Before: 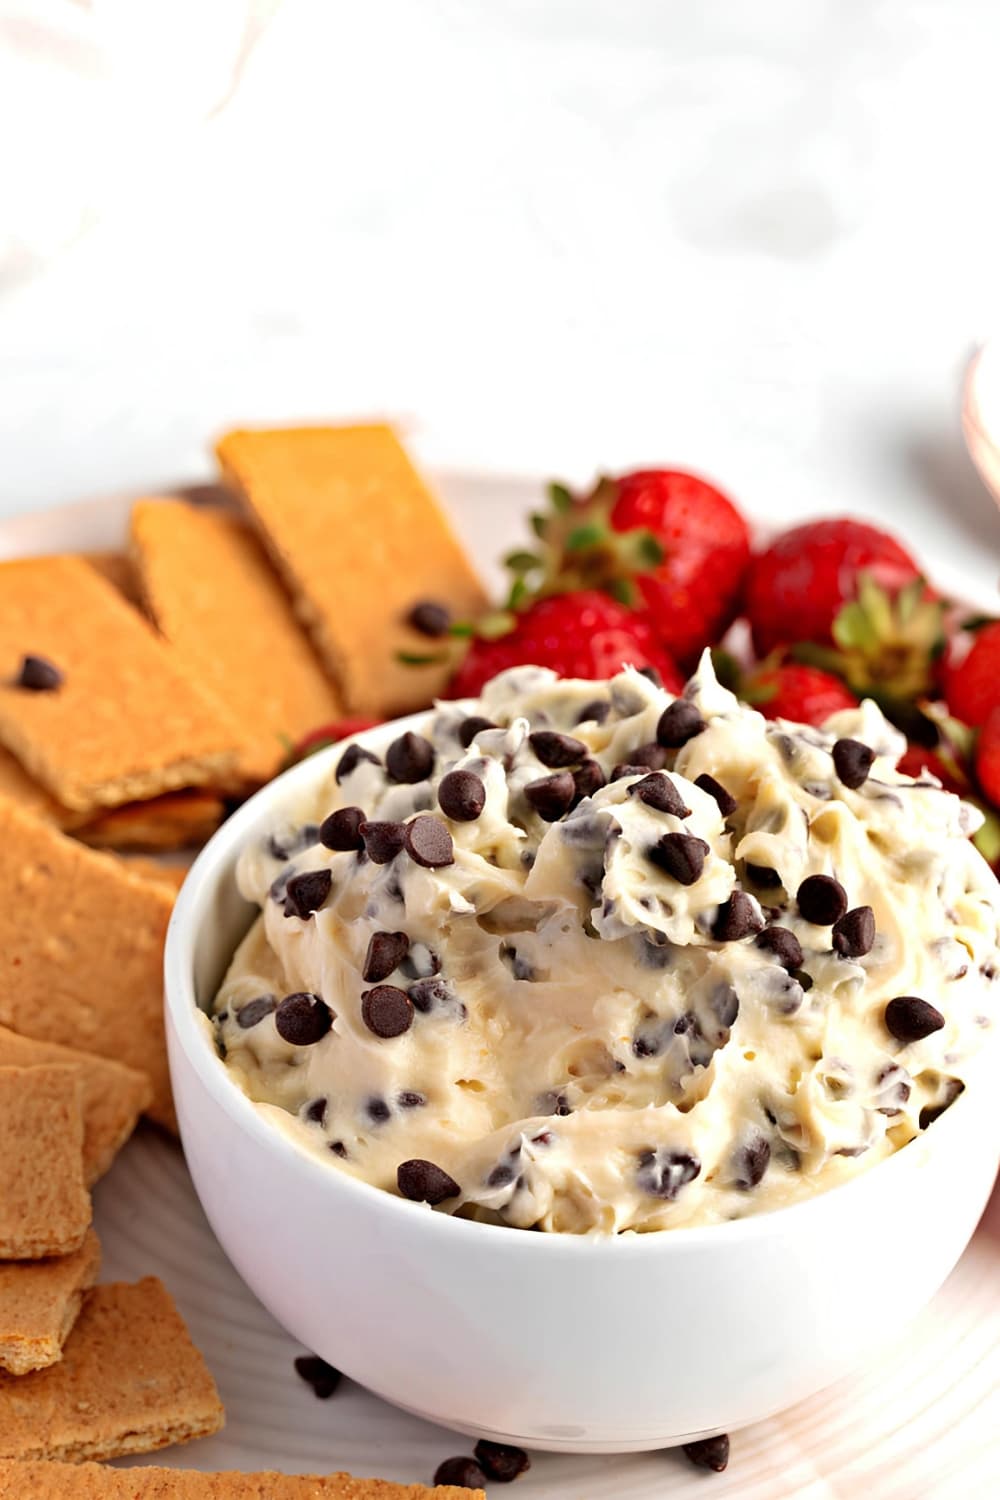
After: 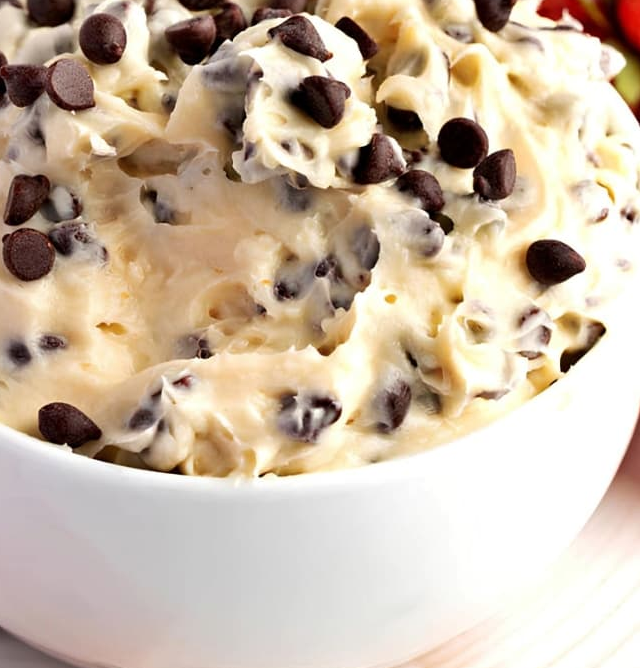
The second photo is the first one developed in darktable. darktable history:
crop and rotate: left 35.988%, top 50.578%, bottom 4.858%
